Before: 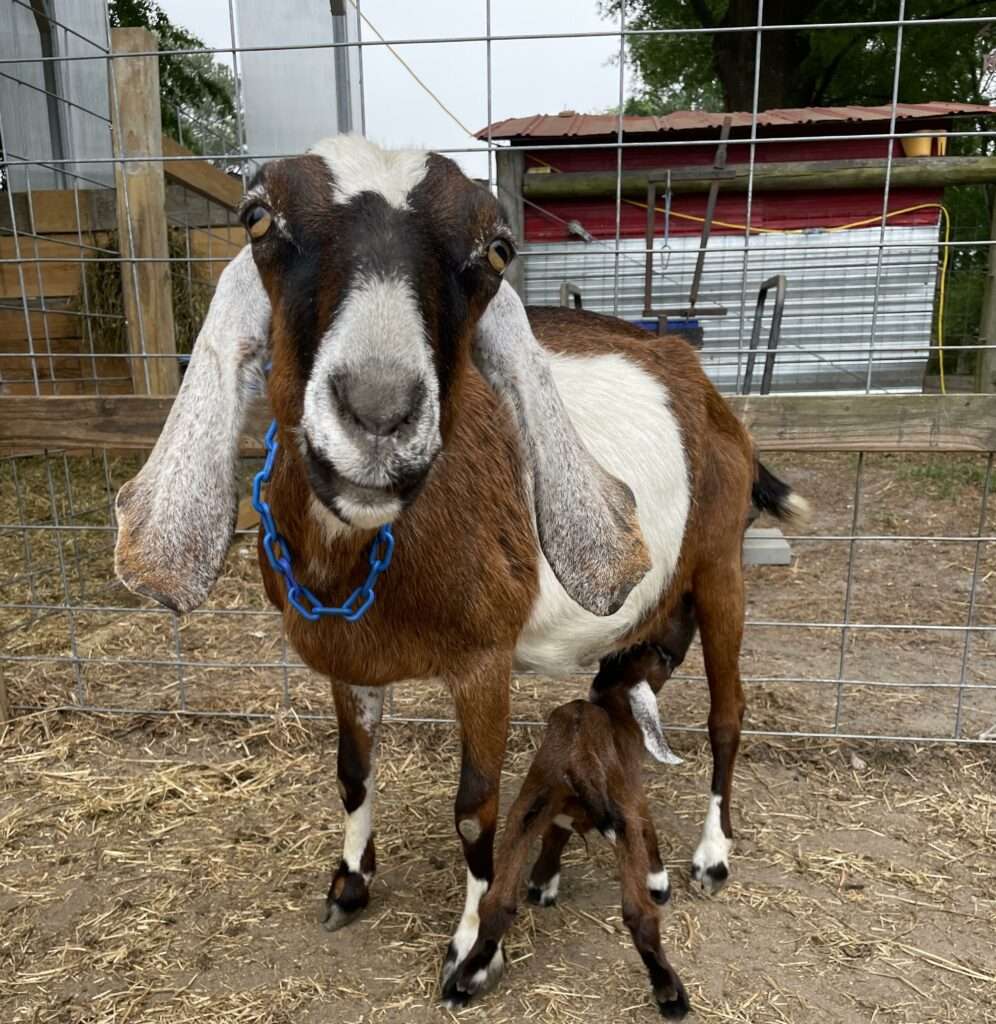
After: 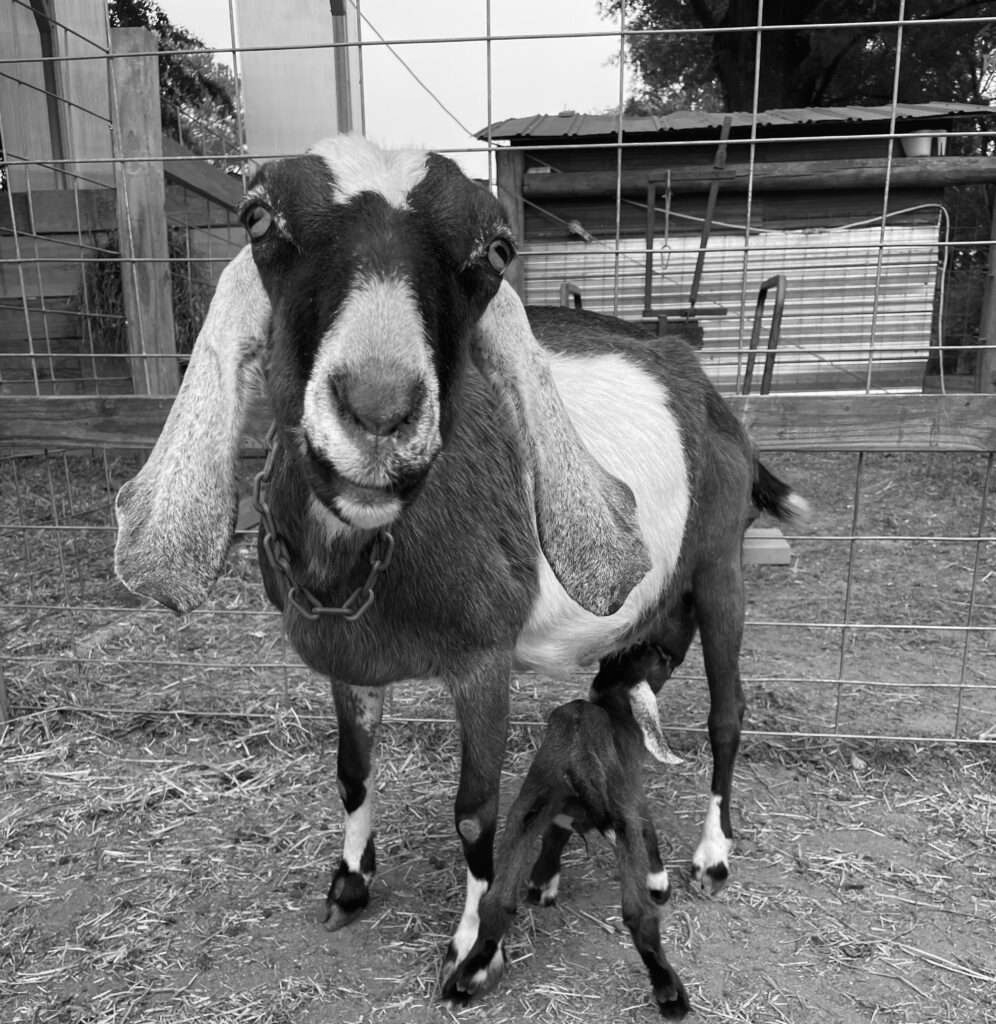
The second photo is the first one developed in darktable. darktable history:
color balance: mode lift, gamma, gain (sRGB), lift [1, 1.049, 1, 1]
contrast brightness saturation: saturation -0.05
color balance rgb: perceptual saturation grading › global saturation 20%, global vibrance 20%
monochrome: on, module defaults
